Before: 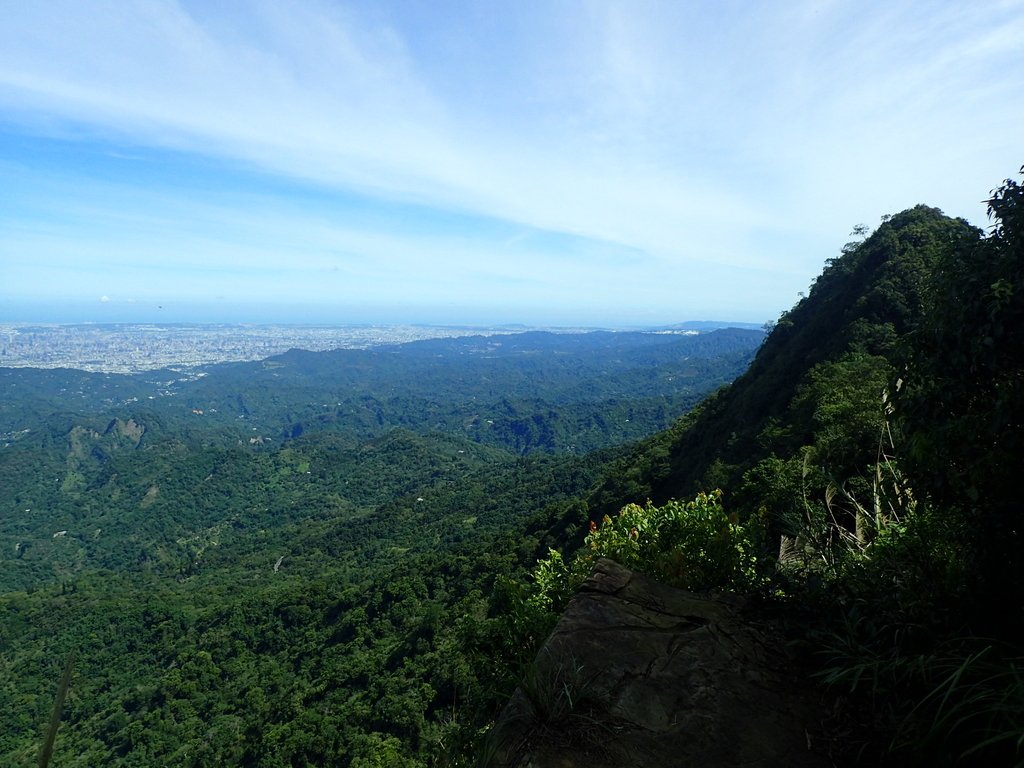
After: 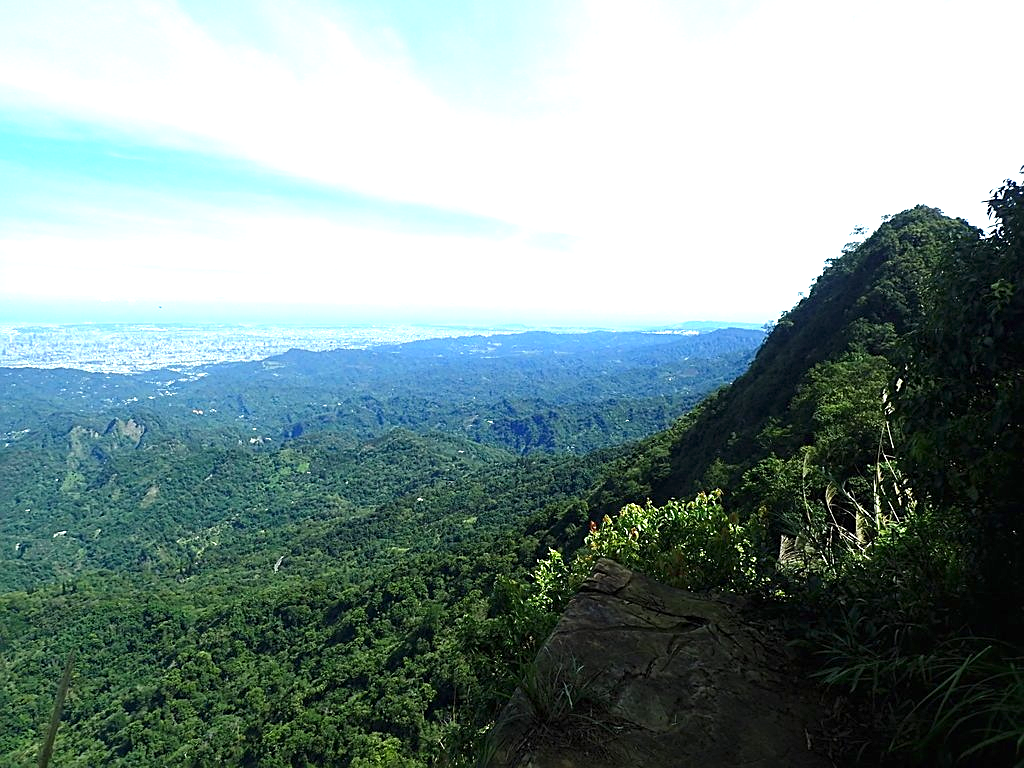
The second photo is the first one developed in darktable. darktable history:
exposure: black level correction 0, exposure 1.105 EV, compensate highlight preservation false
sharpen: on, module defaults
